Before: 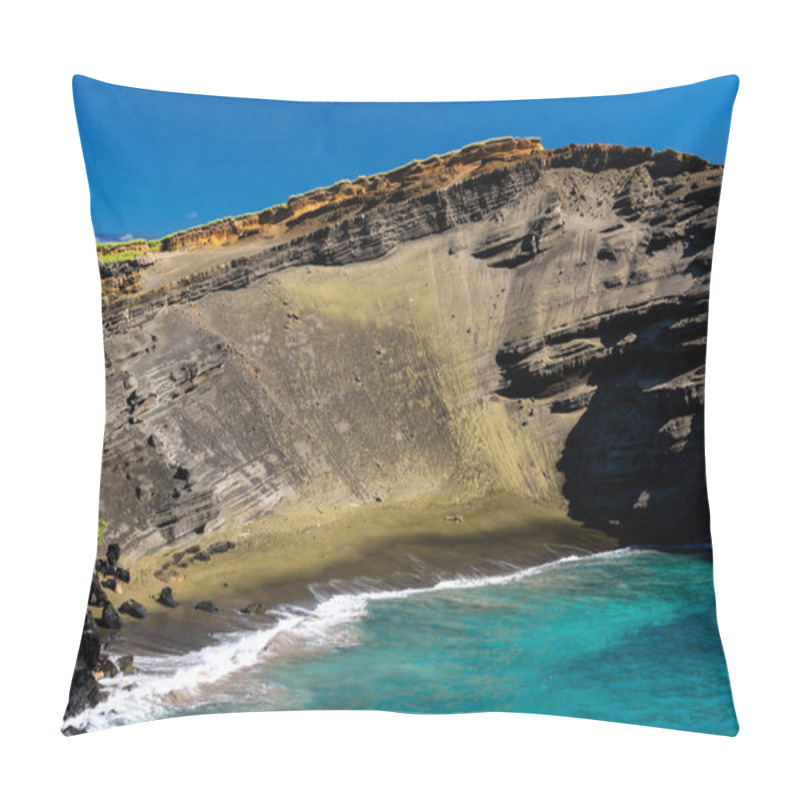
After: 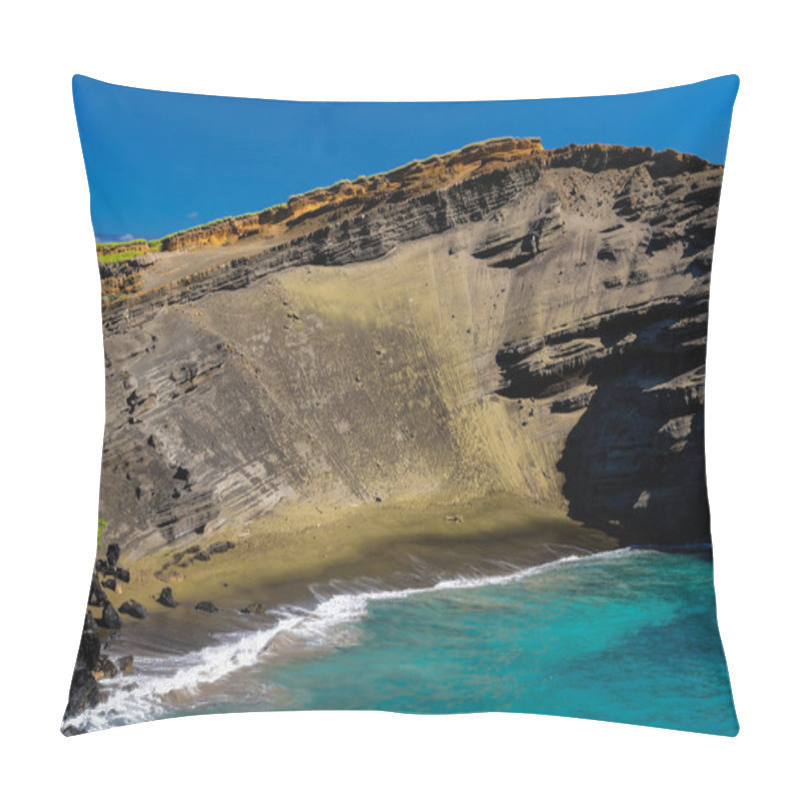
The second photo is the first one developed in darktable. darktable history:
shadows and highlights: shadows 39.77, highlights -59.73
